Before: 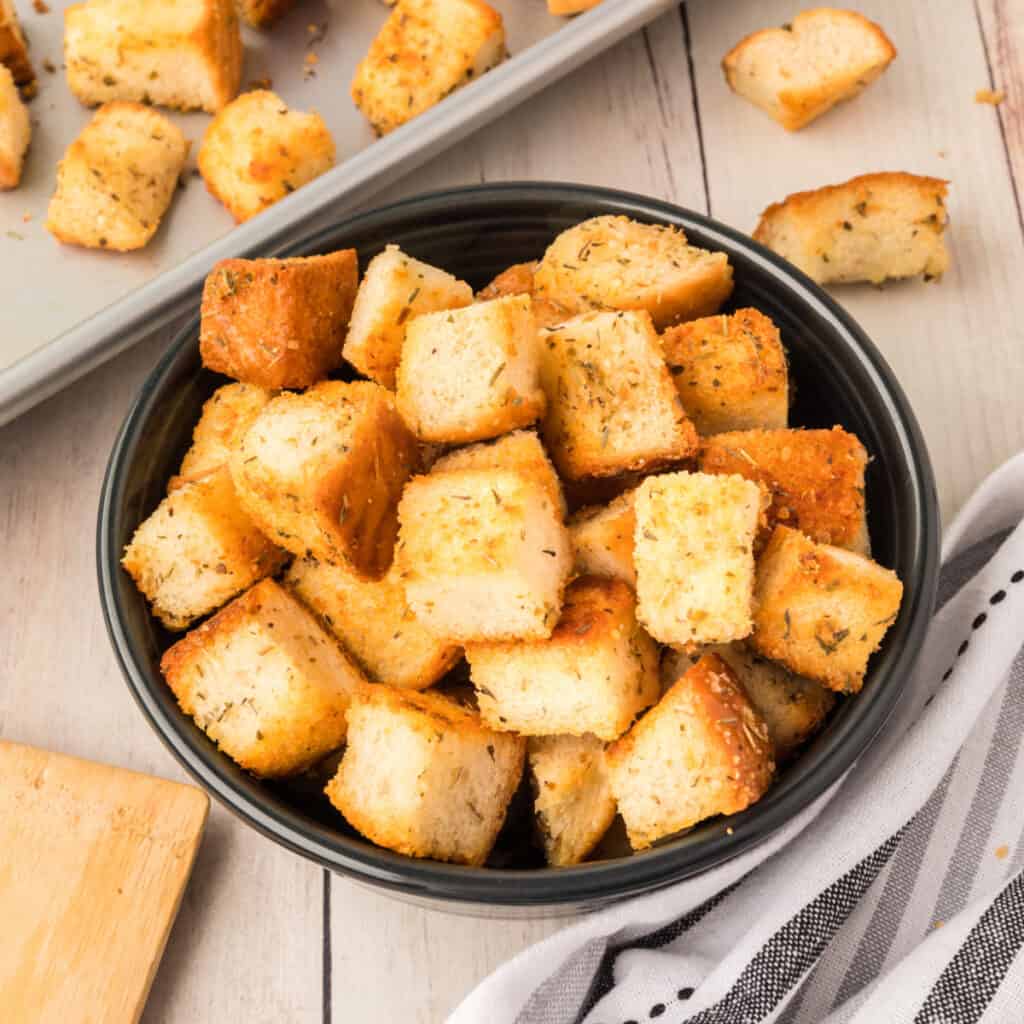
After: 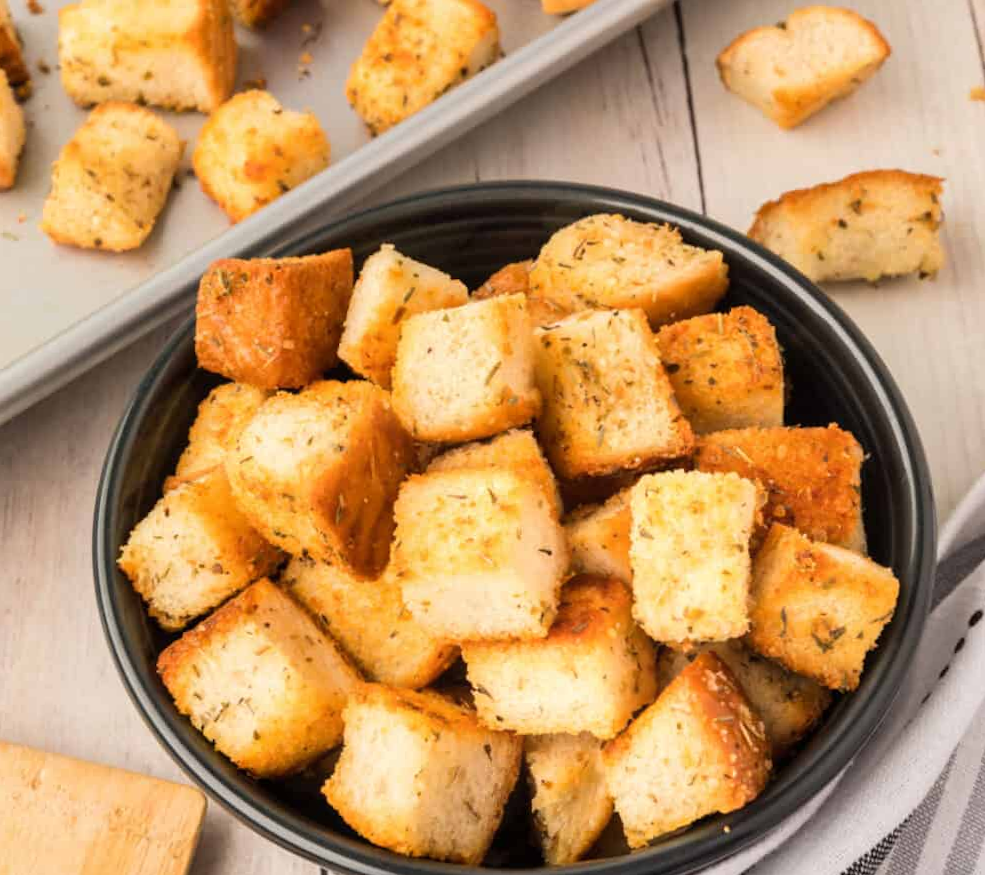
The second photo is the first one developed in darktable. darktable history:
crop and rotate: angle 0.2°, left 0.275%, right 3.127%, bottom 14.18%
bloom: size 9%, threshold 100%, strength 7%
